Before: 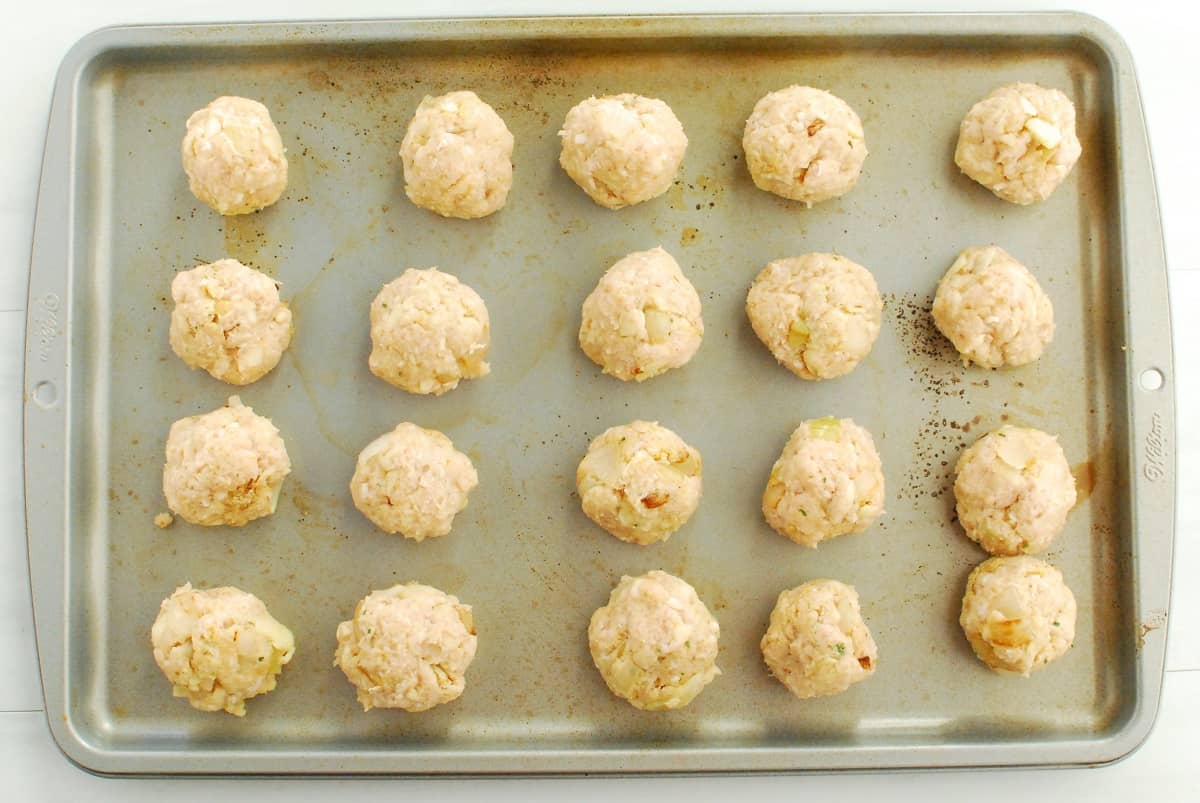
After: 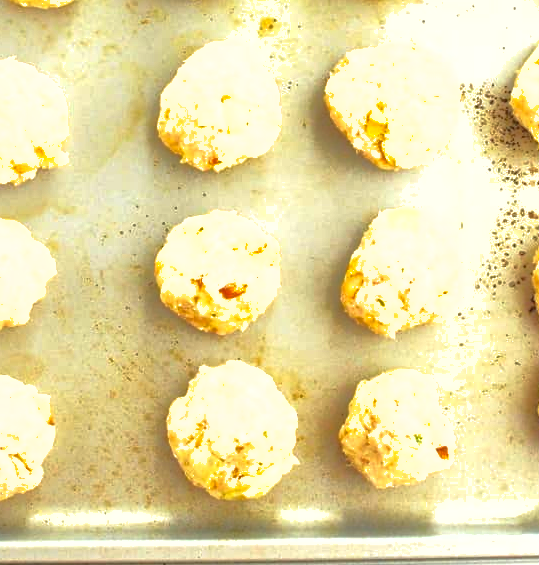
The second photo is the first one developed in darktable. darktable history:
shadows and highlights: shadows 30.13
exposure: black level correction 0, exposure 1.101 EV, compensate highlight preservation false
crop: left 35.247%, top 26.158%, right 19.79%, bottom 3.403%
